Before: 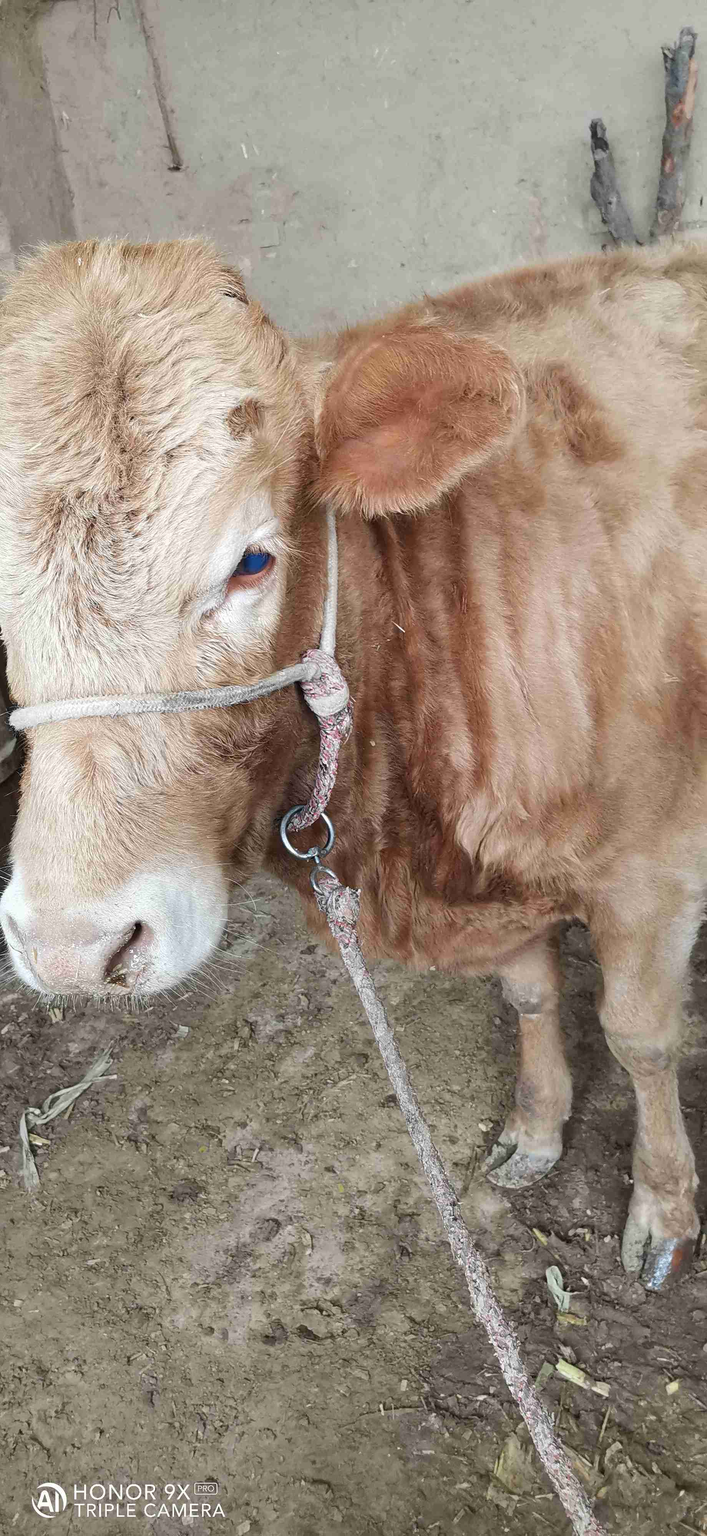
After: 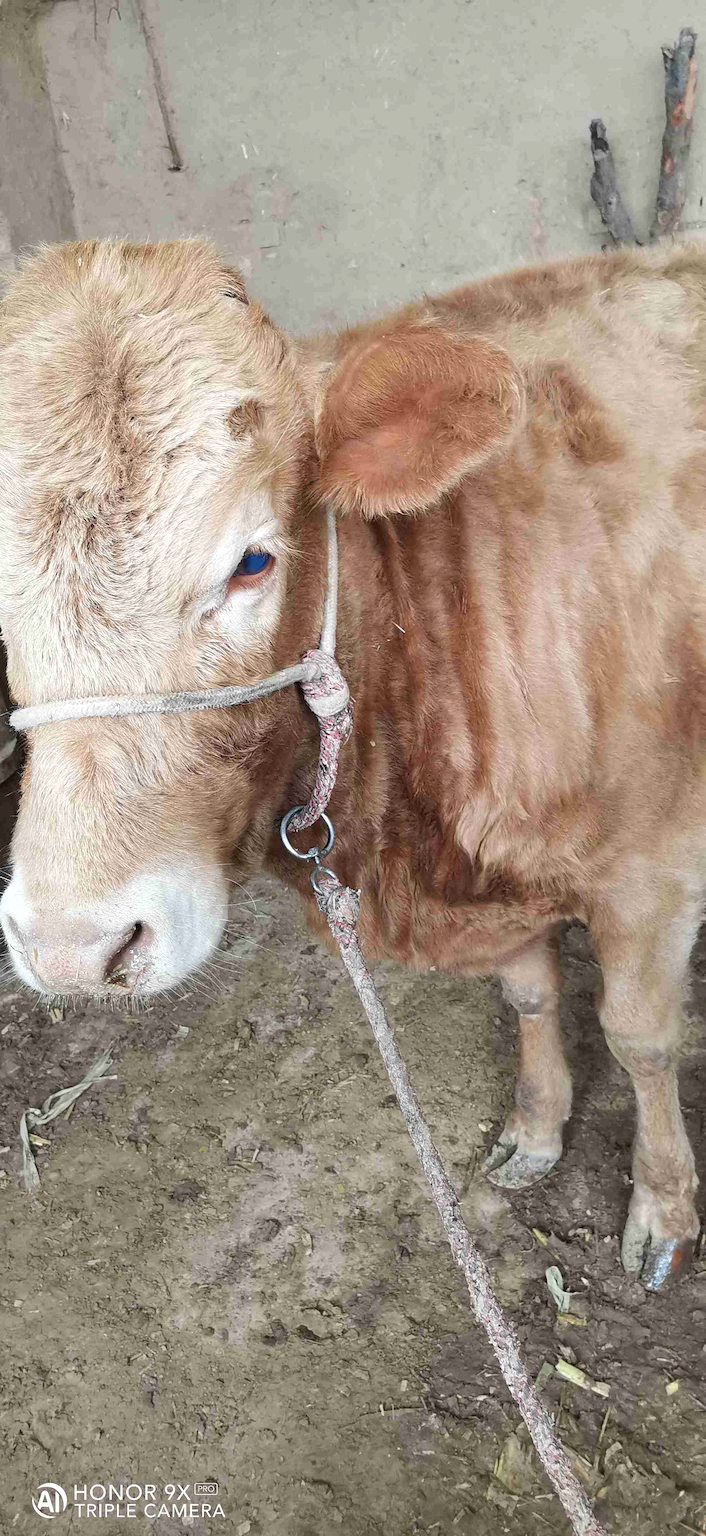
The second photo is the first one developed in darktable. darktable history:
exposure: black level correction 0.001, exposure 0.139 EV, compensate exposure bias true, compensate highlight preservation false
